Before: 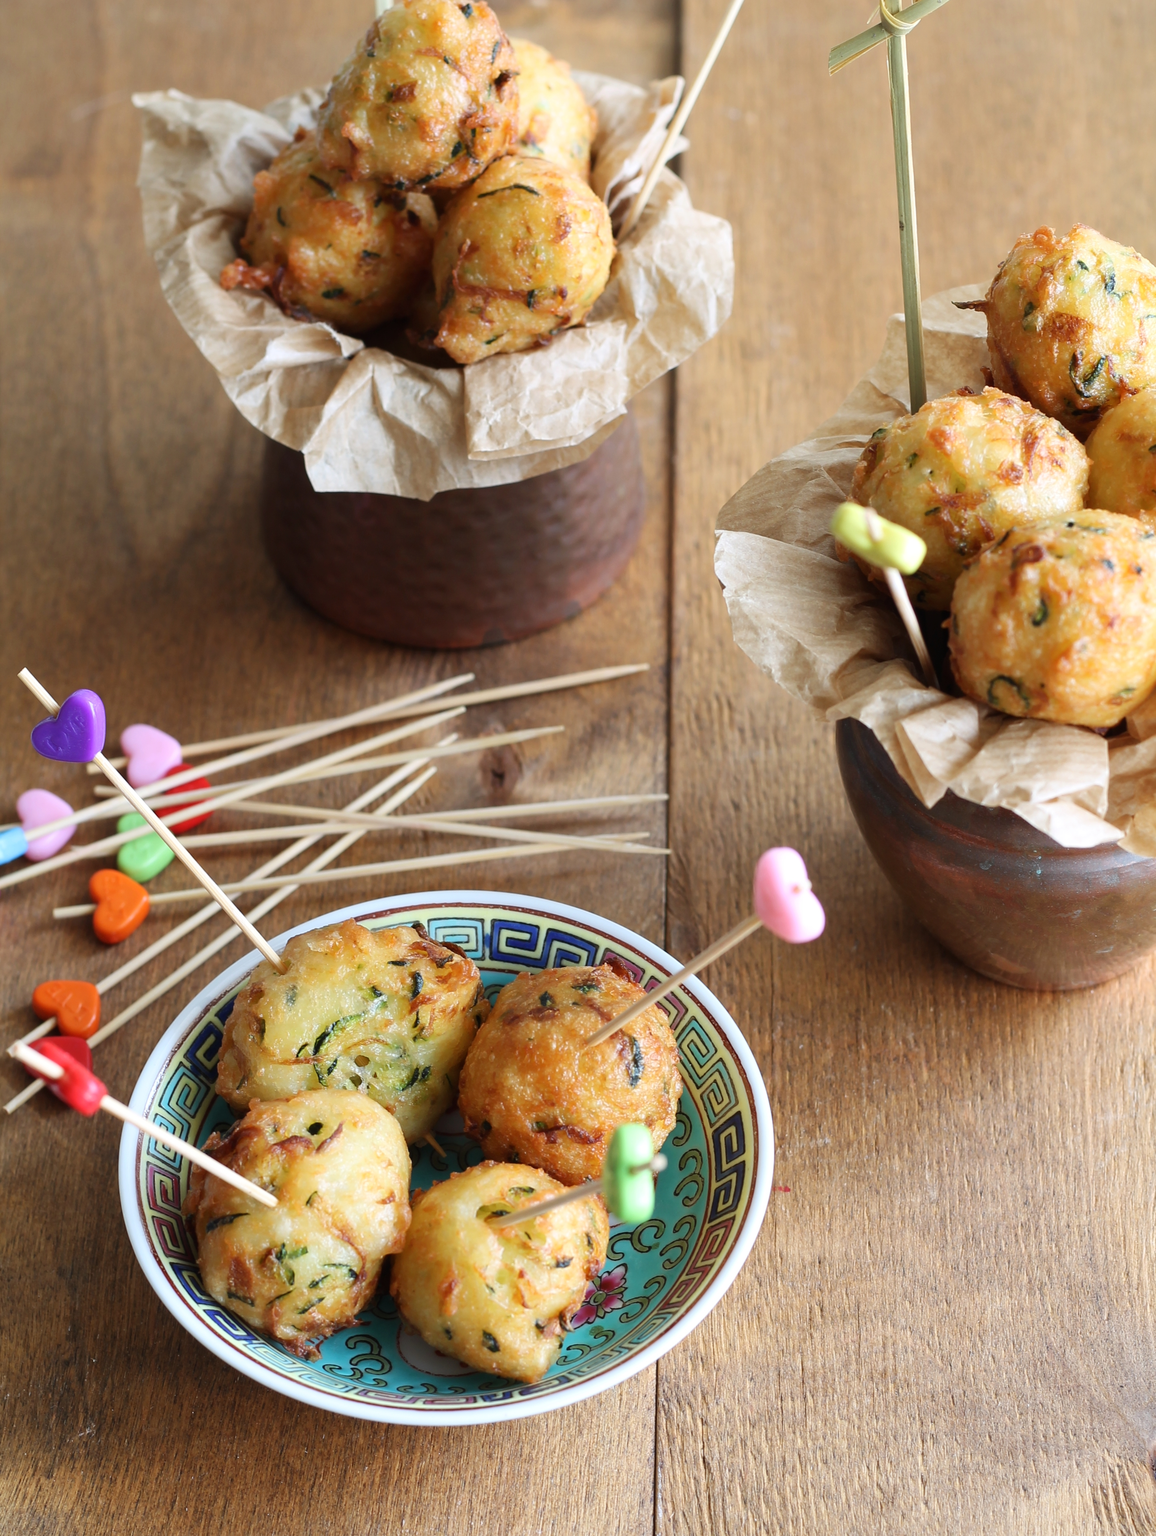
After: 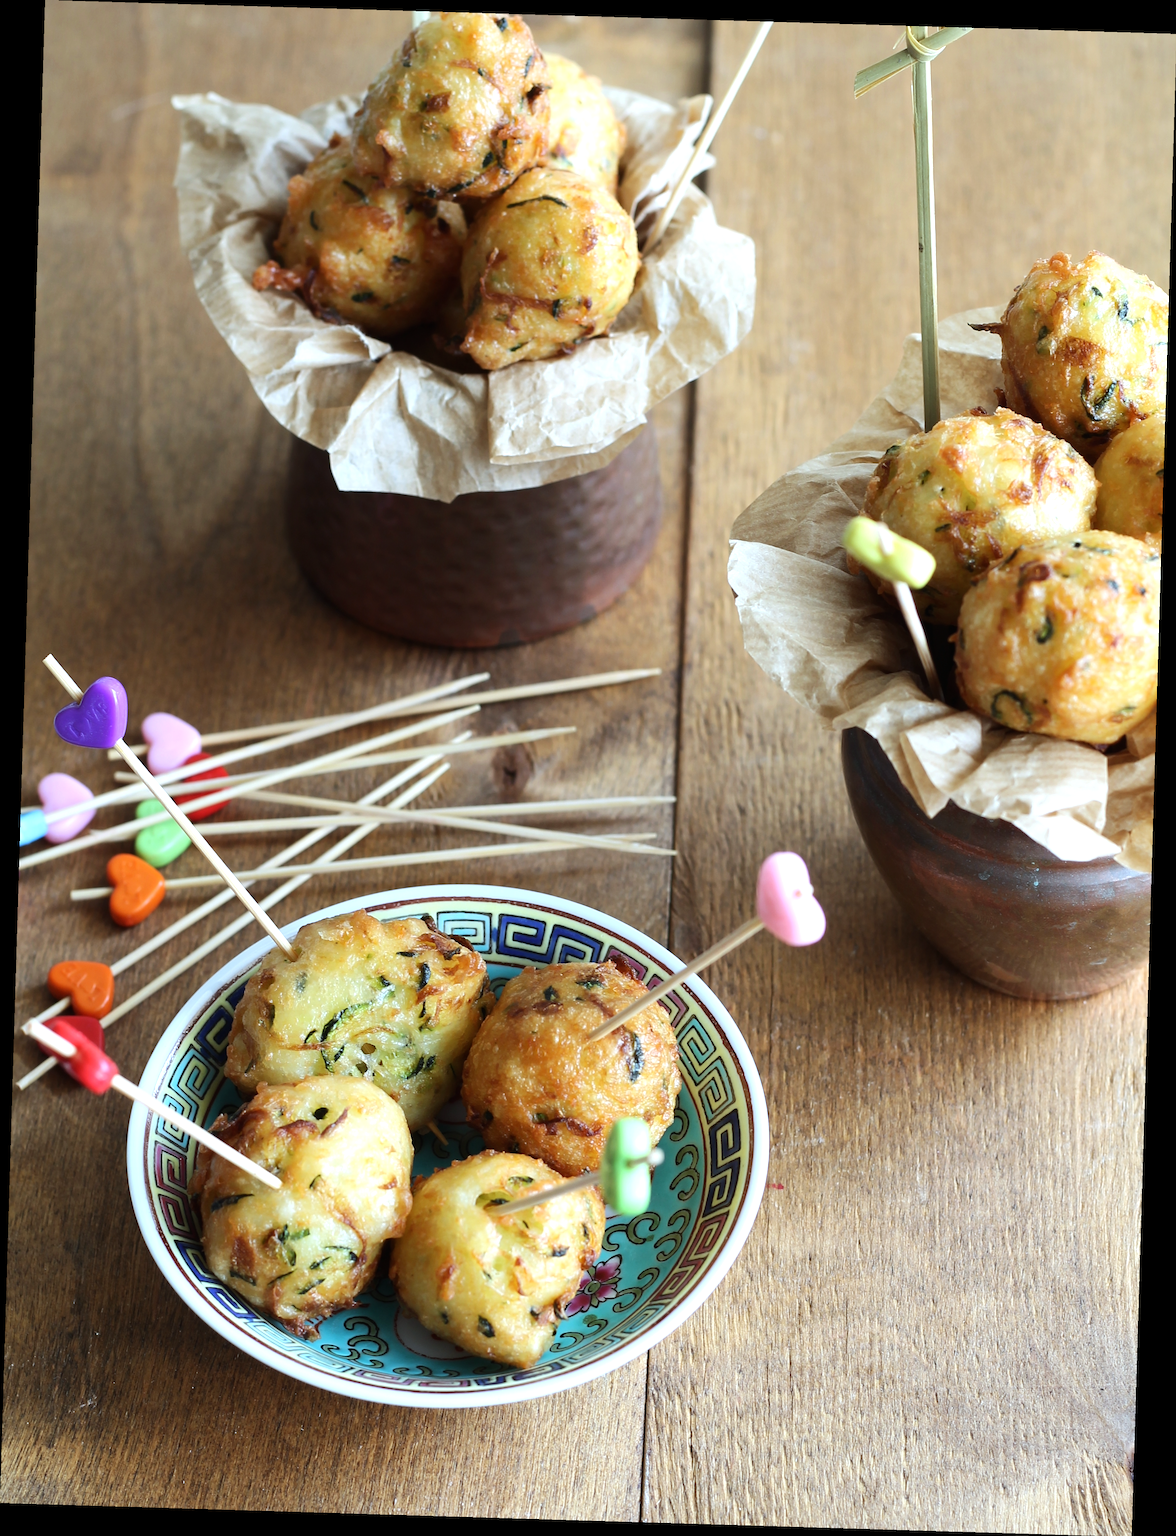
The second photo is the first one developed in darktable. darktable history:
sharpen: radius 5.325, amount 0.312, threshold 26.433
rotate and perspective: rotation 1.72°, automatic cropping off
white balance: red 0.925, blue 1.046
tone equalizer: -8 EV -0.417 EV, -7 EV -0.389 EV, -6 EV -0.333 EV, -5 EV -0.222 EV, -3 EV 0.222 EV, -2 EV 0.333 EV, -1 EV 0.389 EV, +0 EV 0.417 EV, edges refinement/feathering 500, mask exposure compensation -1.57 EV, preserve details no
